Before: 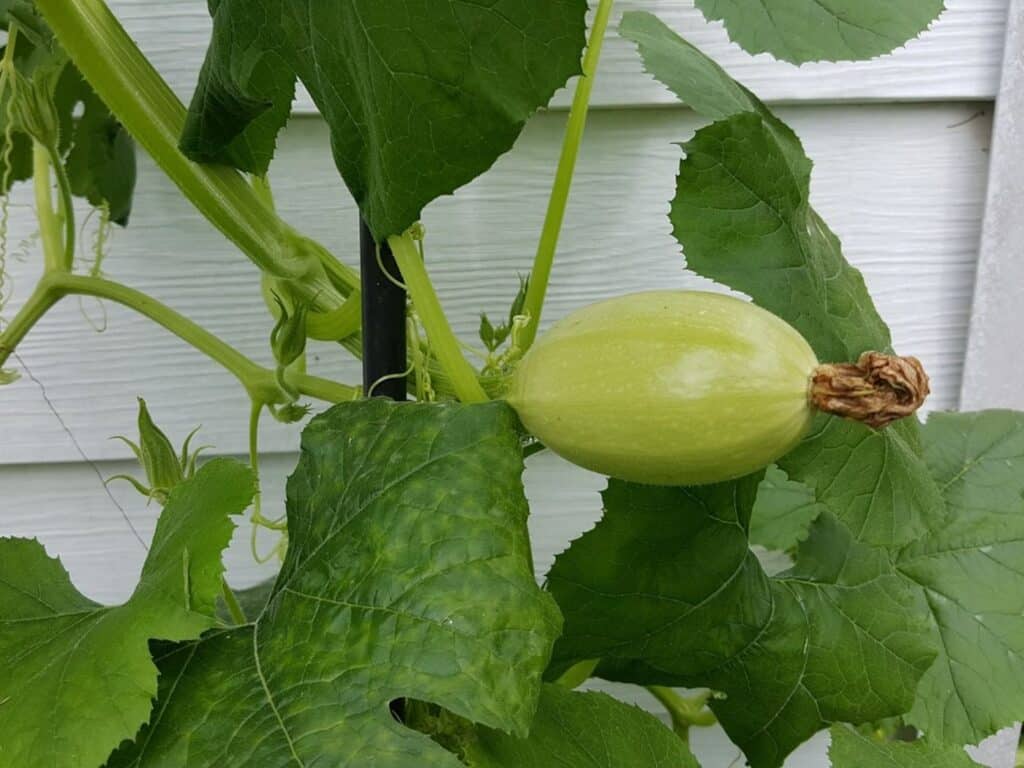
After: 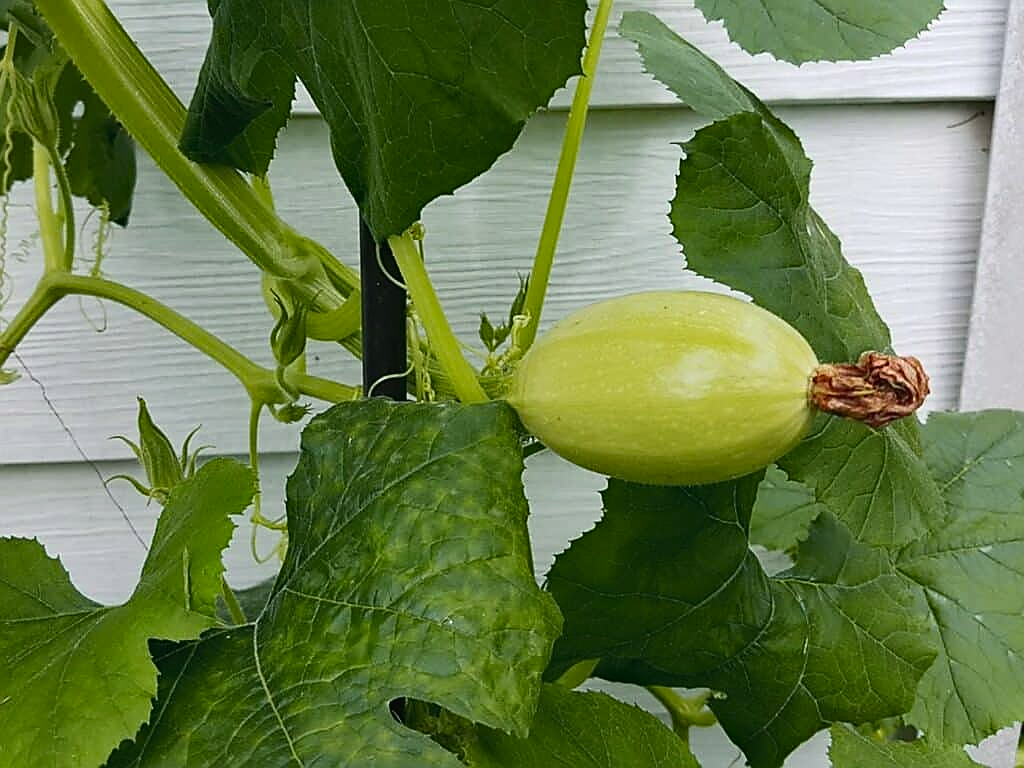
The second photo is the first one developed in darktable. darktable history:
tone curve: curves: ch0 [(0, 0.023) (0.217, 0.19) (0.754, 0.801) (1, 0.977)]; ch1 [(0, 0) (0.392, 0.398) (0.5, 0.5) (0.521, 0.529) (0.56, 0.592) (1, 1)]; ch2 [(0, 0) (0.5, 0.5) (0.579, 0.561) (0.65, 0.657) (1, 1)], color space Lab, independent channels, preserve colors none
haze removal: compatibility mode true, adaptive false
sharpen: radius 1.4, amount 1.25, threshold 0.7
